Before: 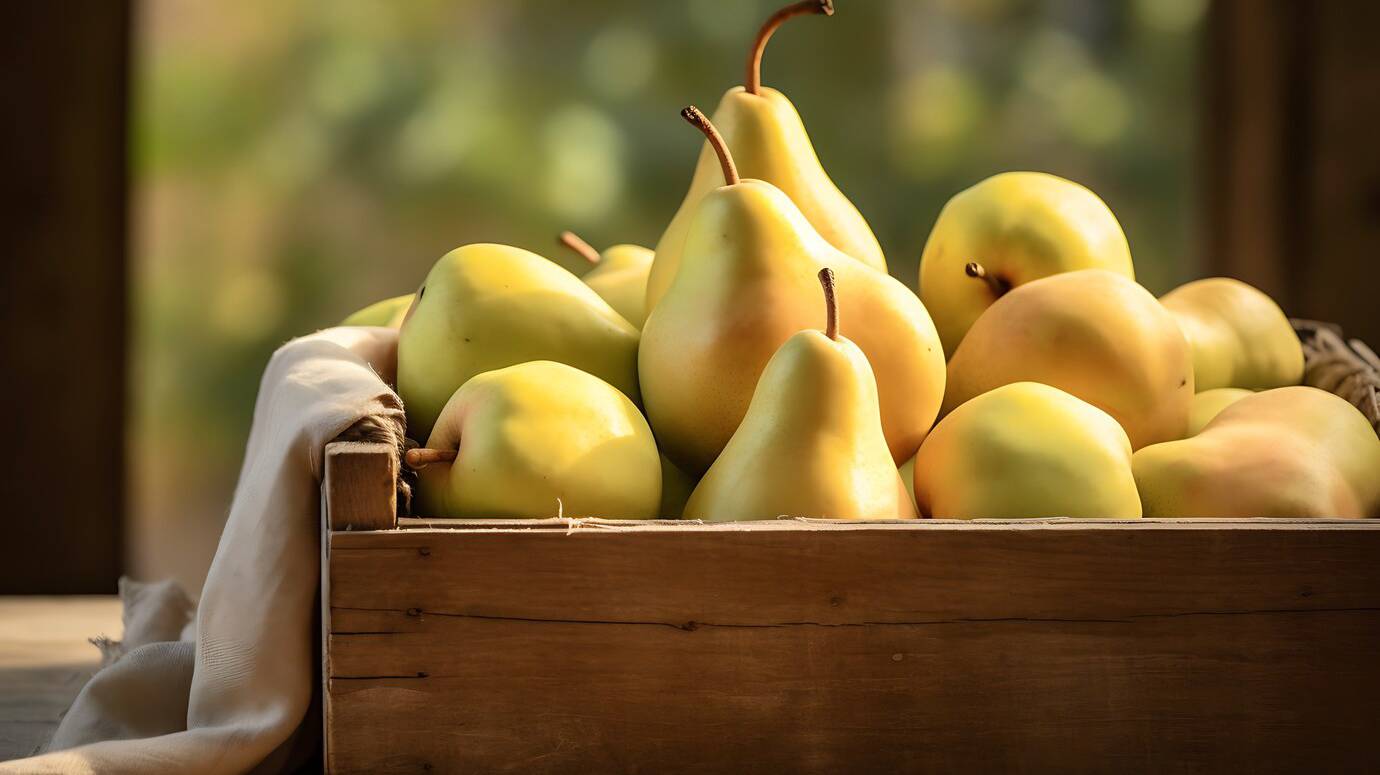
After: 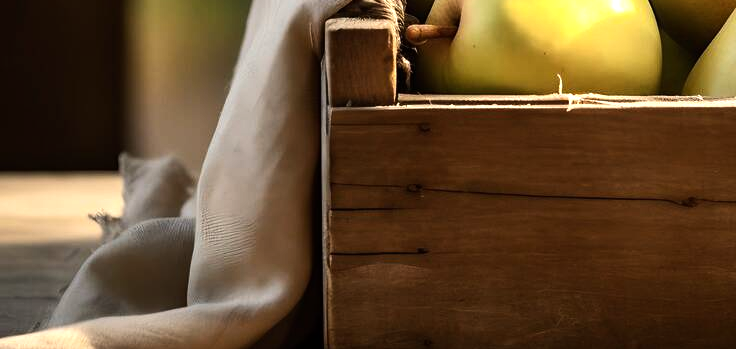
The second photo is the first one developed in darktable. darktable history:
tone equalizer: -8 EV -0.75 EV, -7 EV -0.7 EV, -6 EV -0.6 EV, -5 EV -0.4 EV, -3 EV 0.4 EV, -2 EV 0.6 EV, -1 EV 0.7 EV, +0 EV 0.75 EV, edges refinement/feathering 500, mask exposure compensation -1.57 EV, preserve details no
crop and rotate: top 54.778%, right 46.61%, bottom 0.159%
